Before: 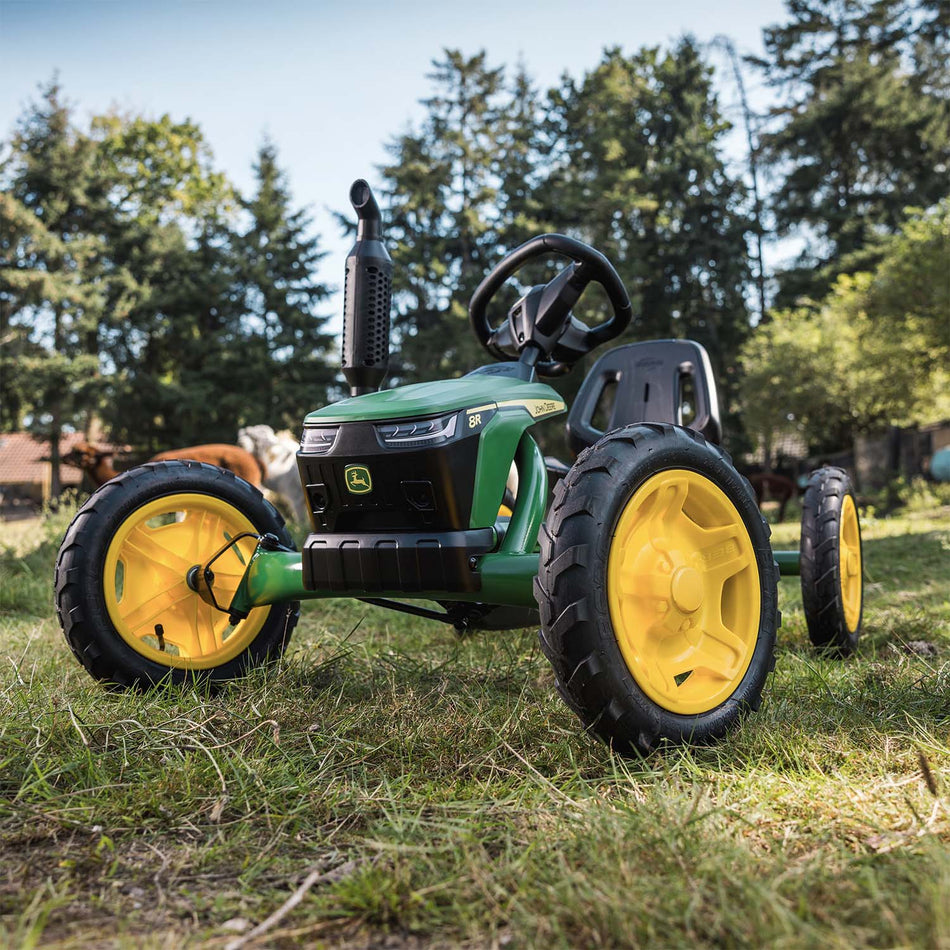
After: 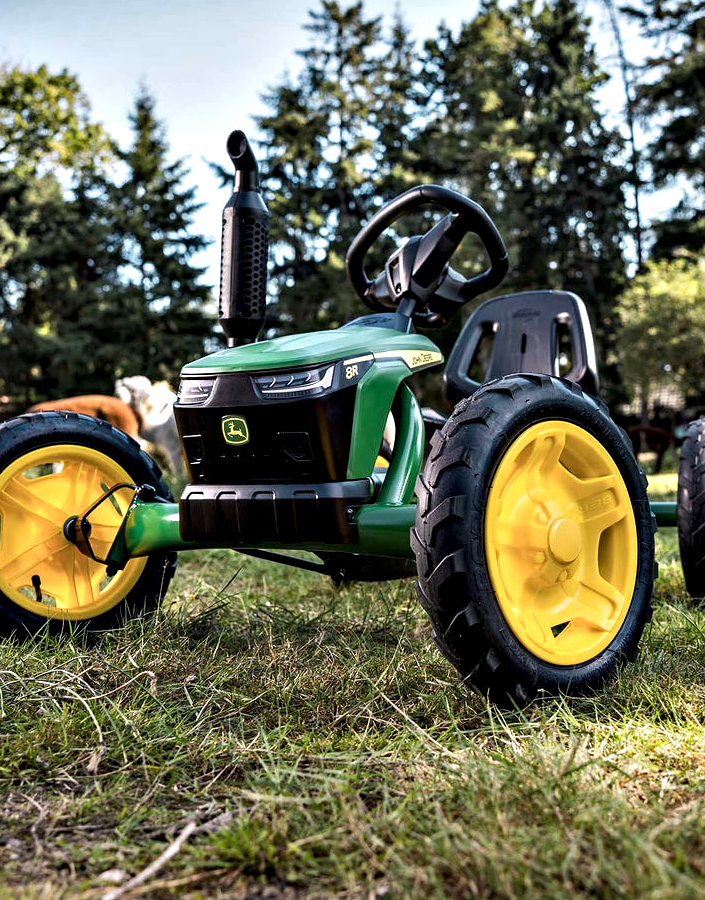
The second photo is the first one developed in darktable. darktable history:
crop and rotate: left 13.15%, top 5.251%, right 12.609%
haze removal: compatibility mode true, adaptive false
contrast equalizer: octaves 7, y [[0.6 ×6], [0.55 ×6], [0 ×6], [0 ×6], [0 ×6]]
